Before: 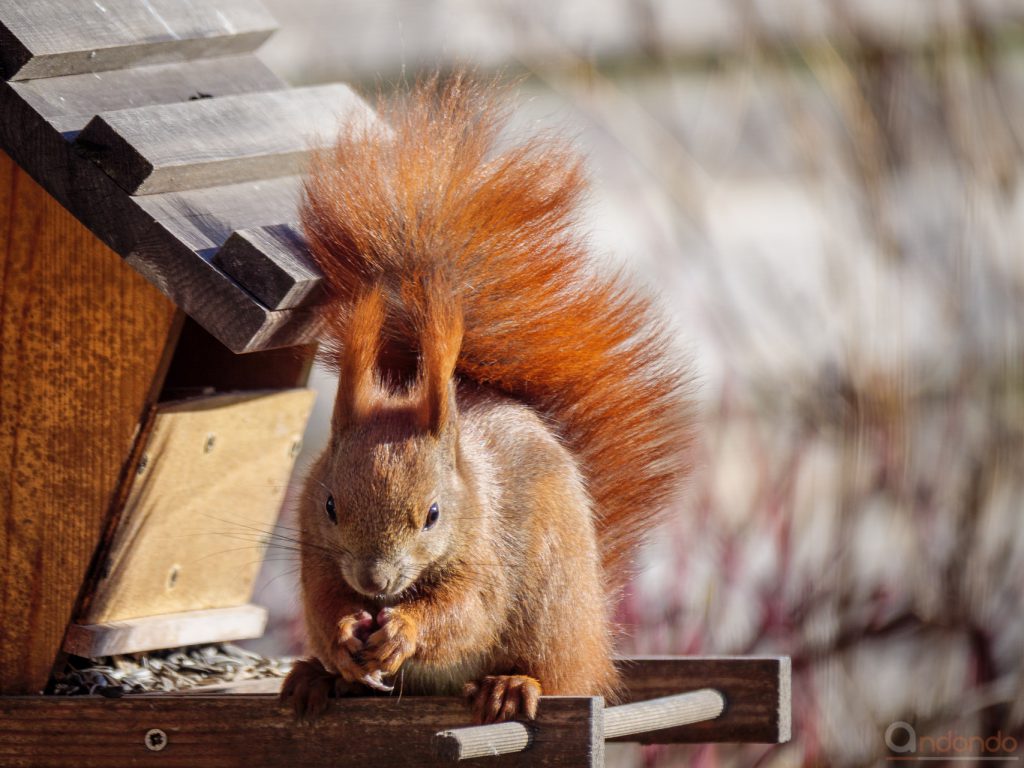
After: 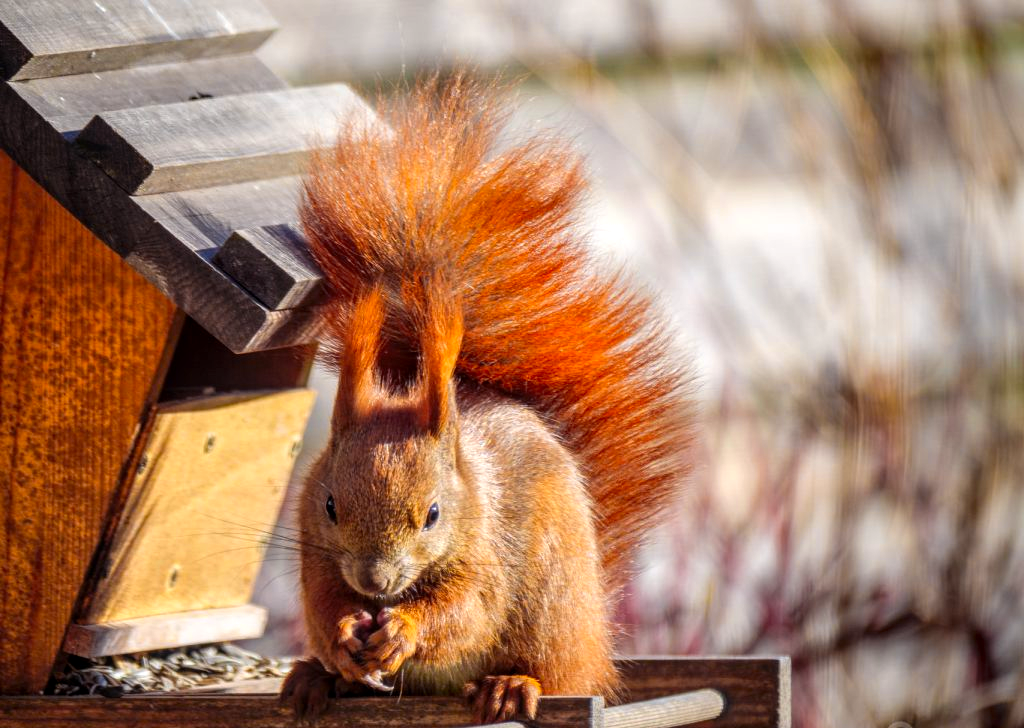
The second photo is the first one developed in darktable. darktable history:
color zones: curves: ch0 [(0.224, 0.526) (0.75, 0.5)]; ch1 [(0.055, 0.526) (0.224, 0.761) (0.377, 0.526) (0.75, 0.5)]
crop and rotate: top 0%, bottom 5.097%
exposure: exposure 0.207 EV, compensate highlight preservation false
contrast brightness saturation: contrast -0.02, brightness -0.01, saturation 0.03
local contrast: on, module defaults
white balance: emerald 1
